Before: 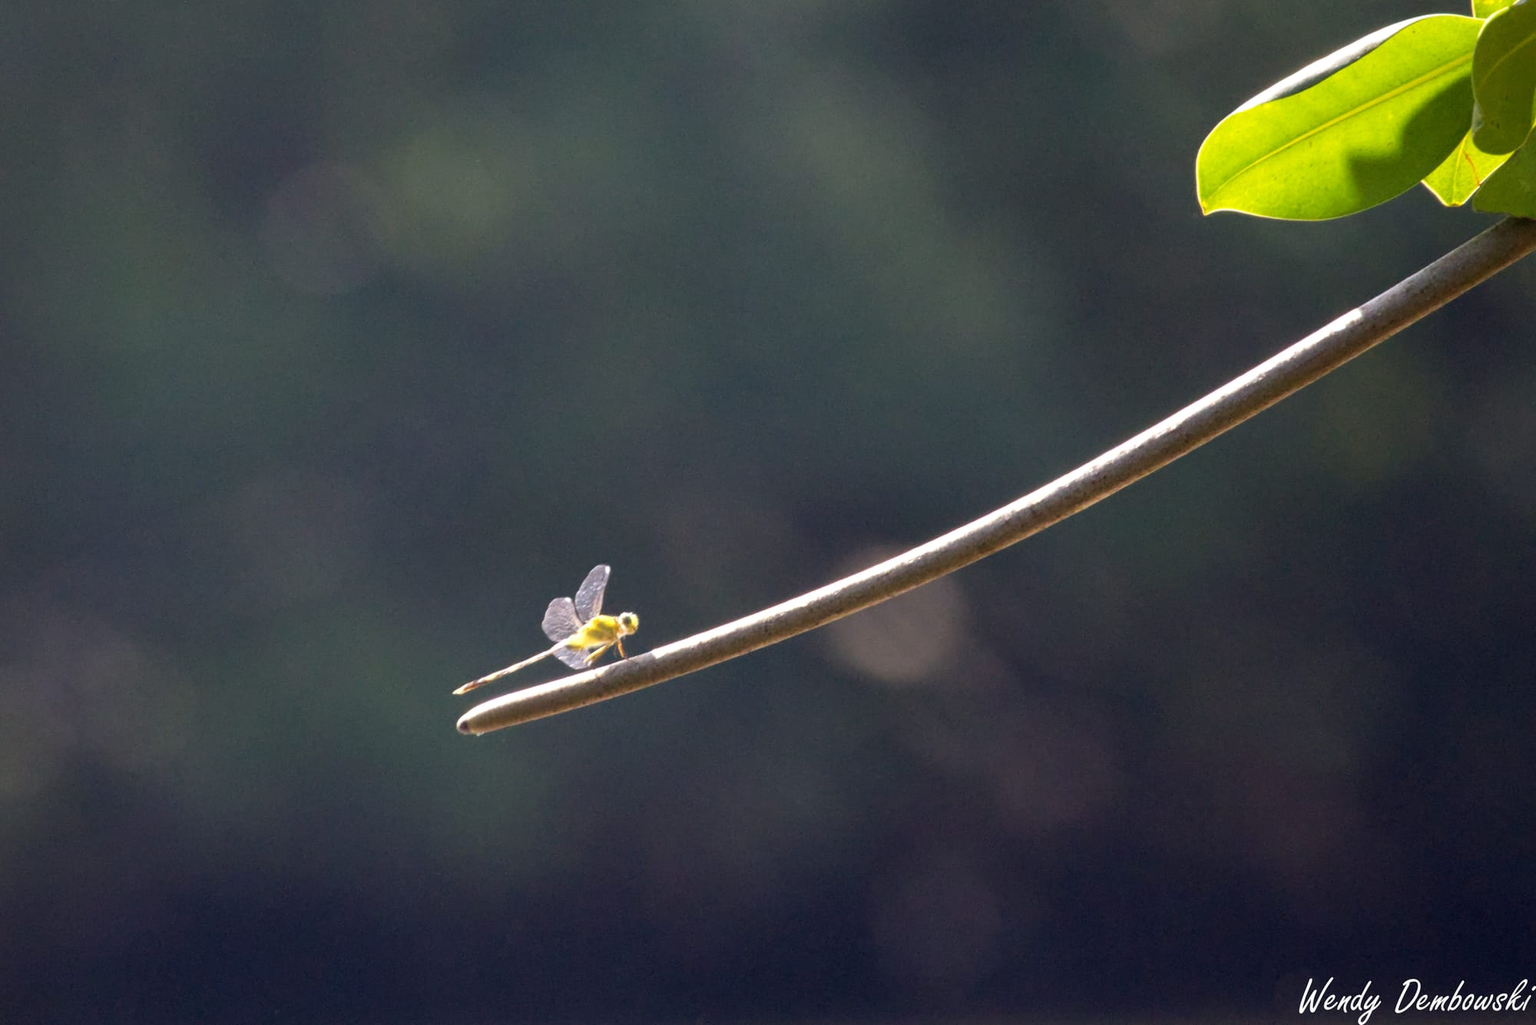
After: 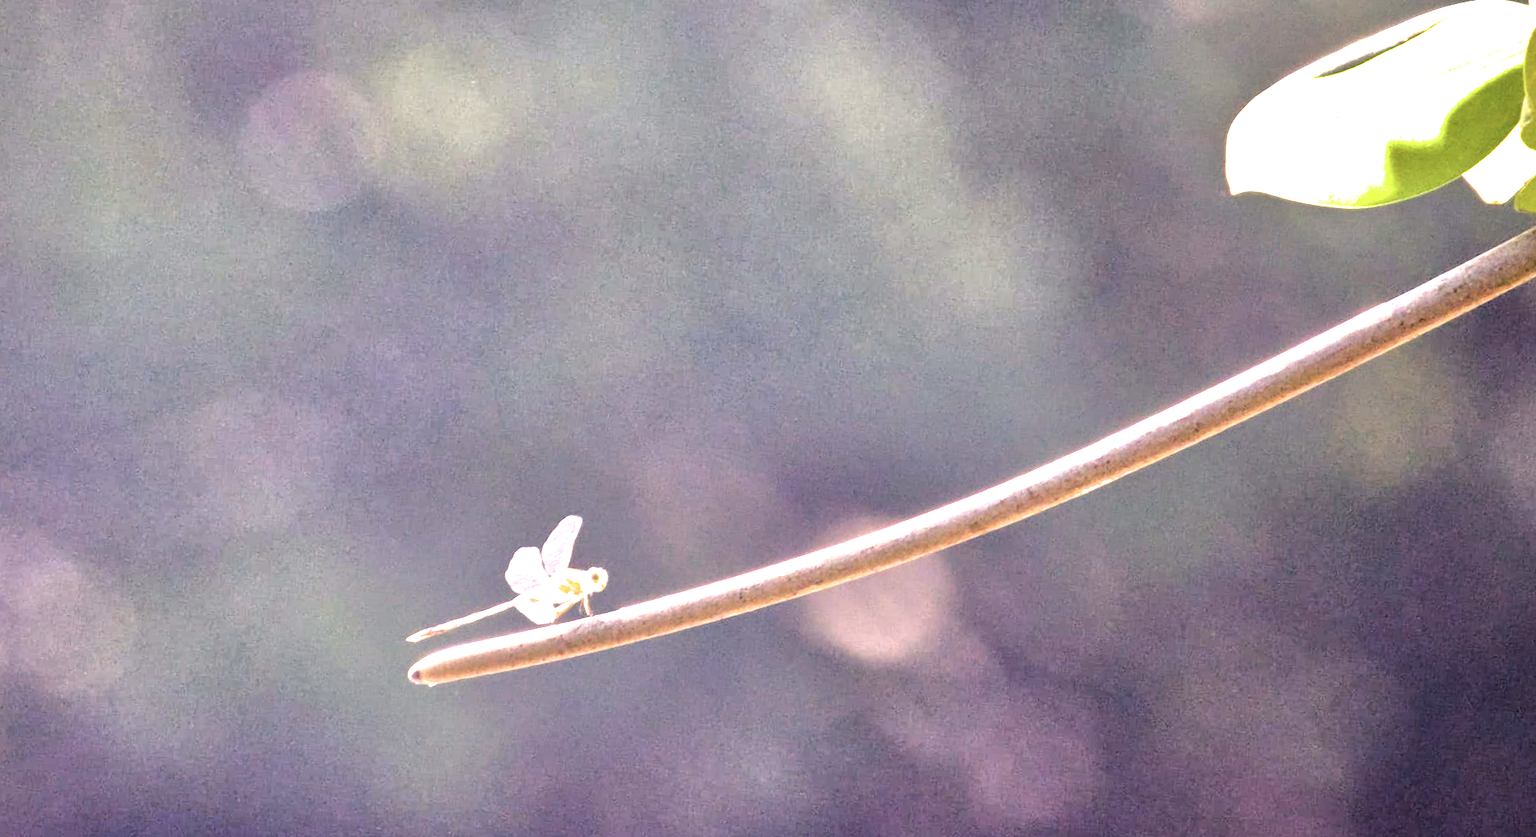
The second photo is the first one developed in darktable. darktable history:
crop: left 5.596%, top 10.314%, right 3.534%, bottom 19.395%
rotate and perspective: rotation 4.1°, automatic cropping off
rgb levels: mode RGB, independent channels, levels [[0, 0.474, 1], [0, 0.5, 1], [0, 0.5, 1]]
filmic rgb: black relative exposure -8.2 EV, white relative exposure 2.2 EV, threshold 3 EV, hardness 7.11, latitude 85.74%, contrast 1.696, highlights saturation mix -4%, shadows ↔ highlights balance -2.69%, color science v5 (2021), contrast in shadows safe, contrast in highlights safe, enable highlight reconstruction true
exposure: black level correction 0, exposure 1.1 EV, compensate highlight preservation false
local contrast: on, module defaults
tone equalizer: -7 EV 0.15 EV, -6 EV 0.6 EV, -5 EV 1.15 EV, -4 EV 1.33 EV, -3 EV 1.15 EV, -2 EV 0.6 EV, -1 EV 0.15 EV, mask exposure compensation -0.5 EV
color balance rgb: shadows lift › chroma 1.41%, shadows lift › hue 260°, power › chroma 0.5%, power › hue 260°, highlights gain › chroma 1%, highlights gain › hue 27°, saturation formula JzAzBz (2021)
